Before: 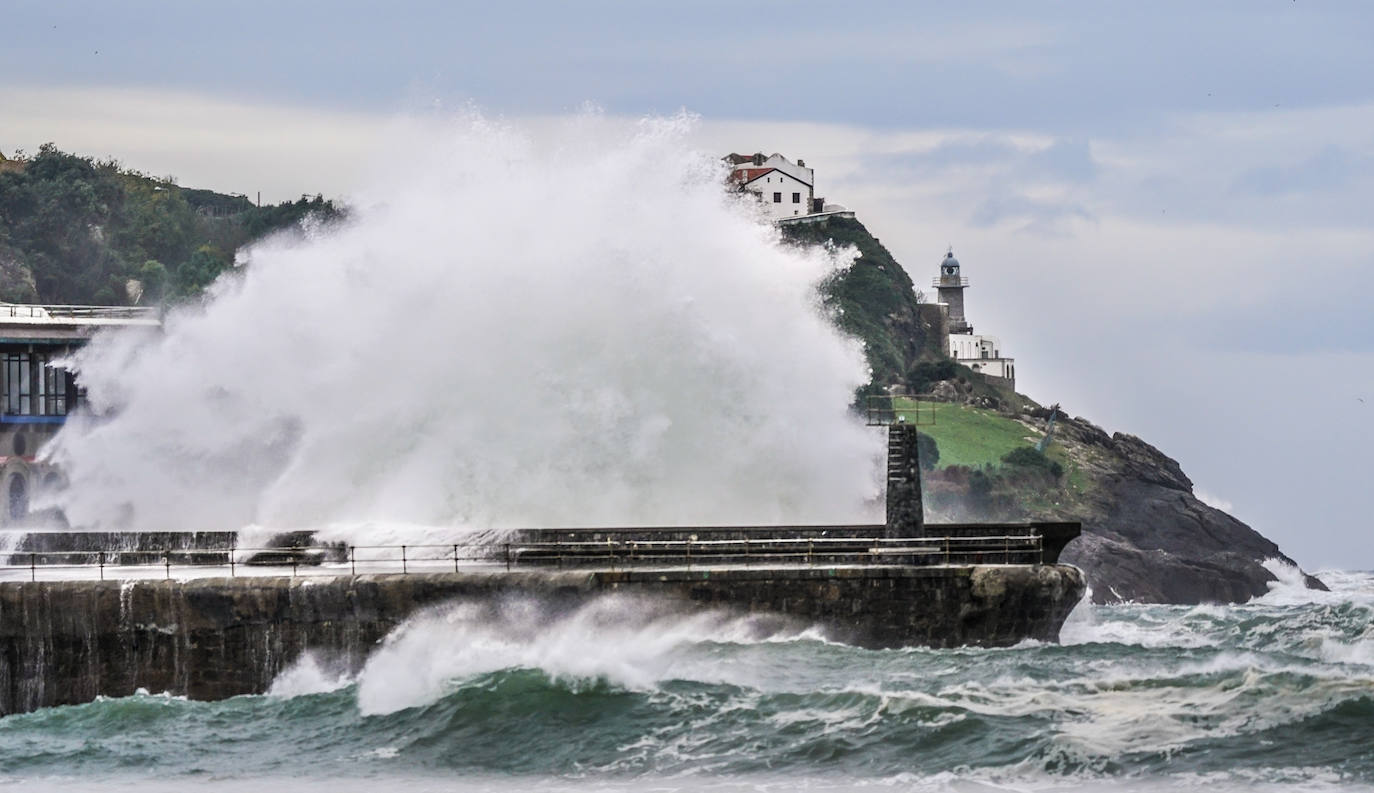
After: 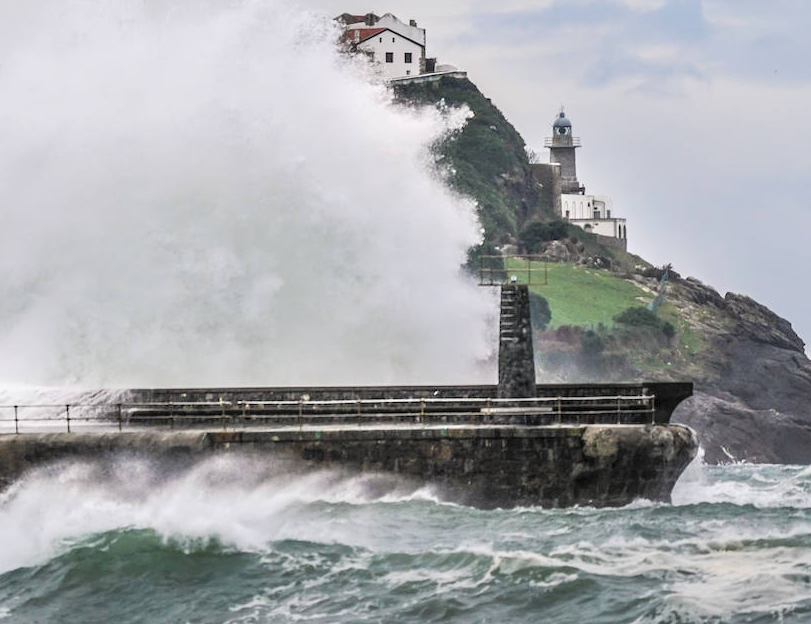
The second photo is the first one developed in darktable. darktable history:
shadows and highlights: shadows 52.34, highlights -28.23, soften with gaussian
crop and rotate: left 28.256%, top 17.734%, right 12.656%, bottom 3.573%
contrast brightness saturation: brightness 0.13
